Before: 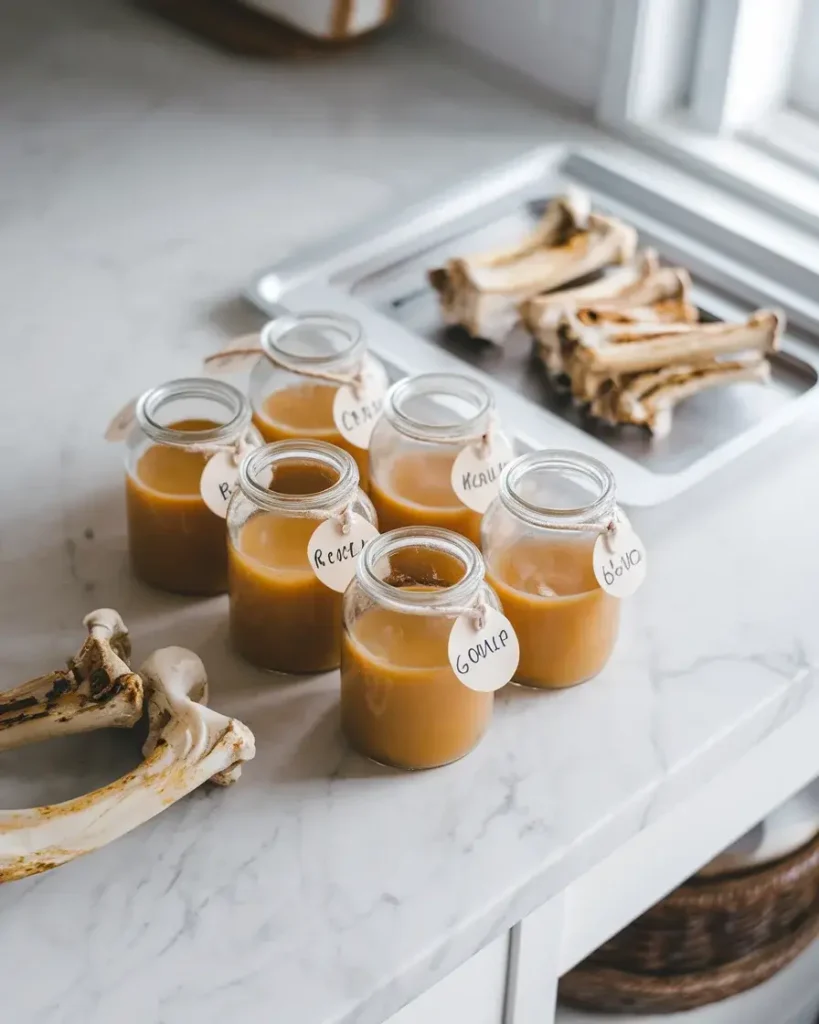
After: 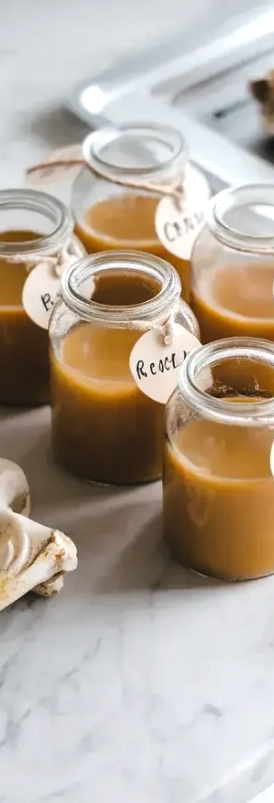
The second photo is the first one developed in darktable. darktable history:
crop and rotate: left 21.77%, top 18.528%, right 44.676%, bottom 2.997%
levels: levels [0.052, 0.496, 0.908]
